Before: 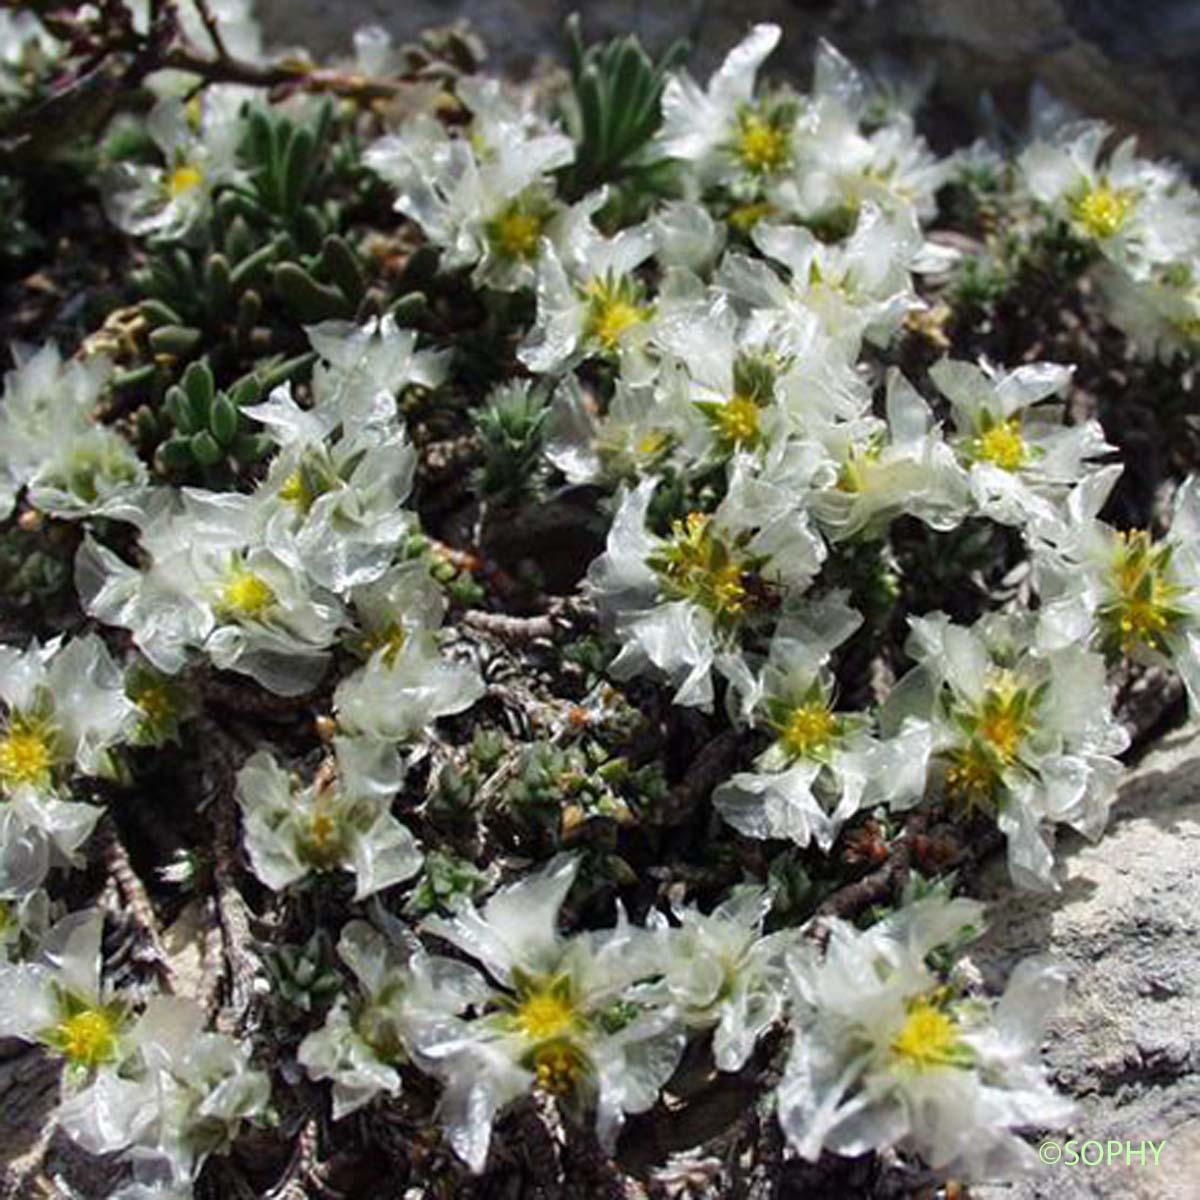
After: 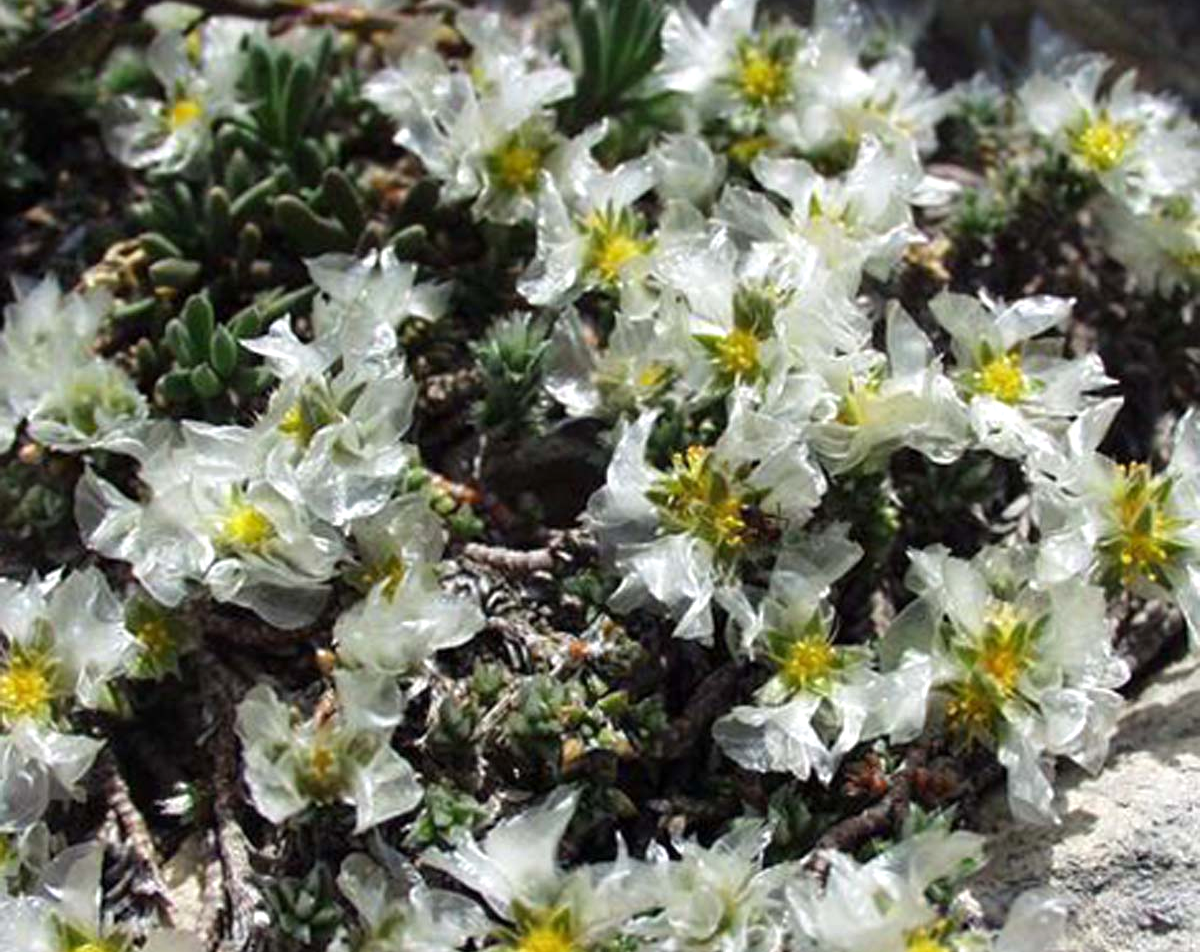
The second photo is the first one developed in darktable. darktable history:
exposure: exposure 0.203 EV, compensate highlight preservation false
crop and rotate: top 5.662%, bottom 14.956%
